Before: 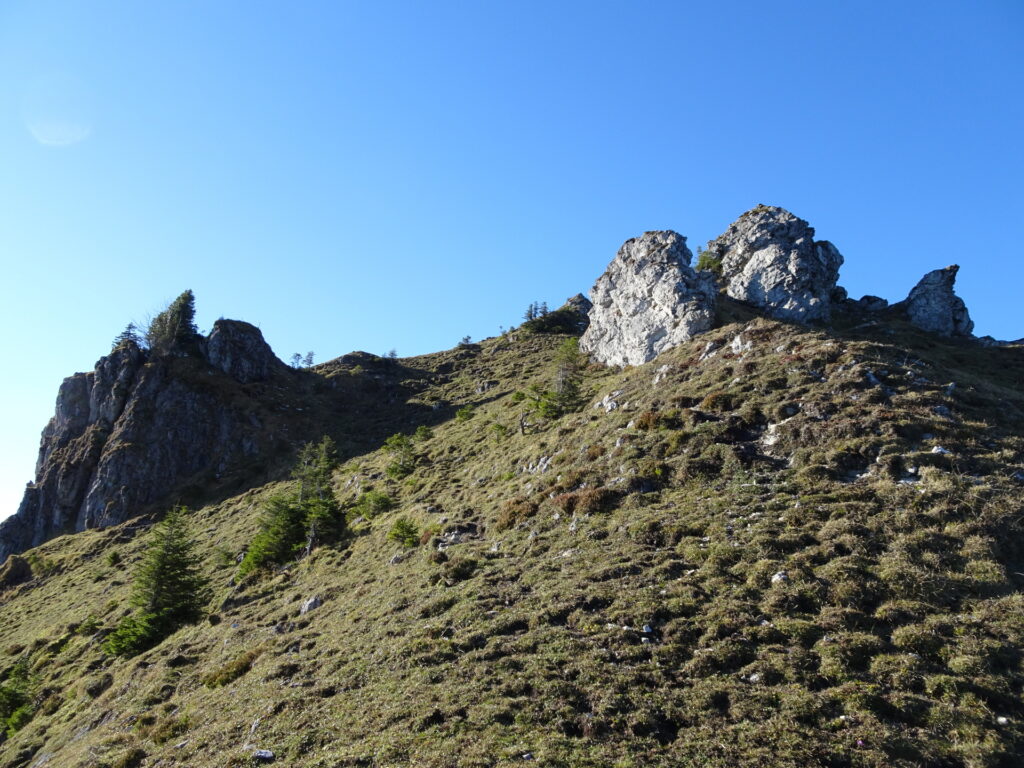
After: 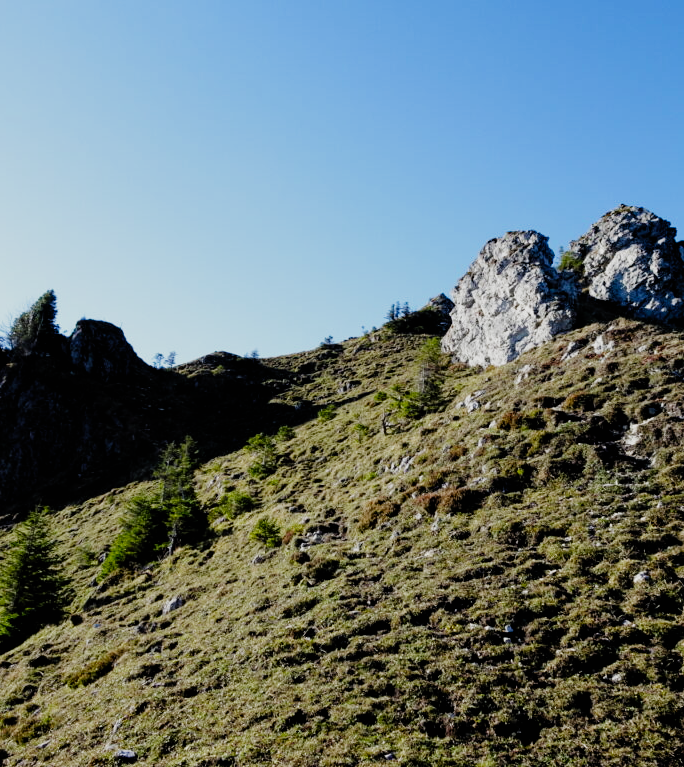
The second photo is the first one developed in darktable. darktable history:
filmic rgb: black relative exposure -5.11 EV, white relative exposure 3.98 EV, hardness 2.89, contrast 1.298, preserve chrominance no, color science v3 (2019), use custom middle-gray values true
crop and rotate: left 13.517%, right 19.67%
